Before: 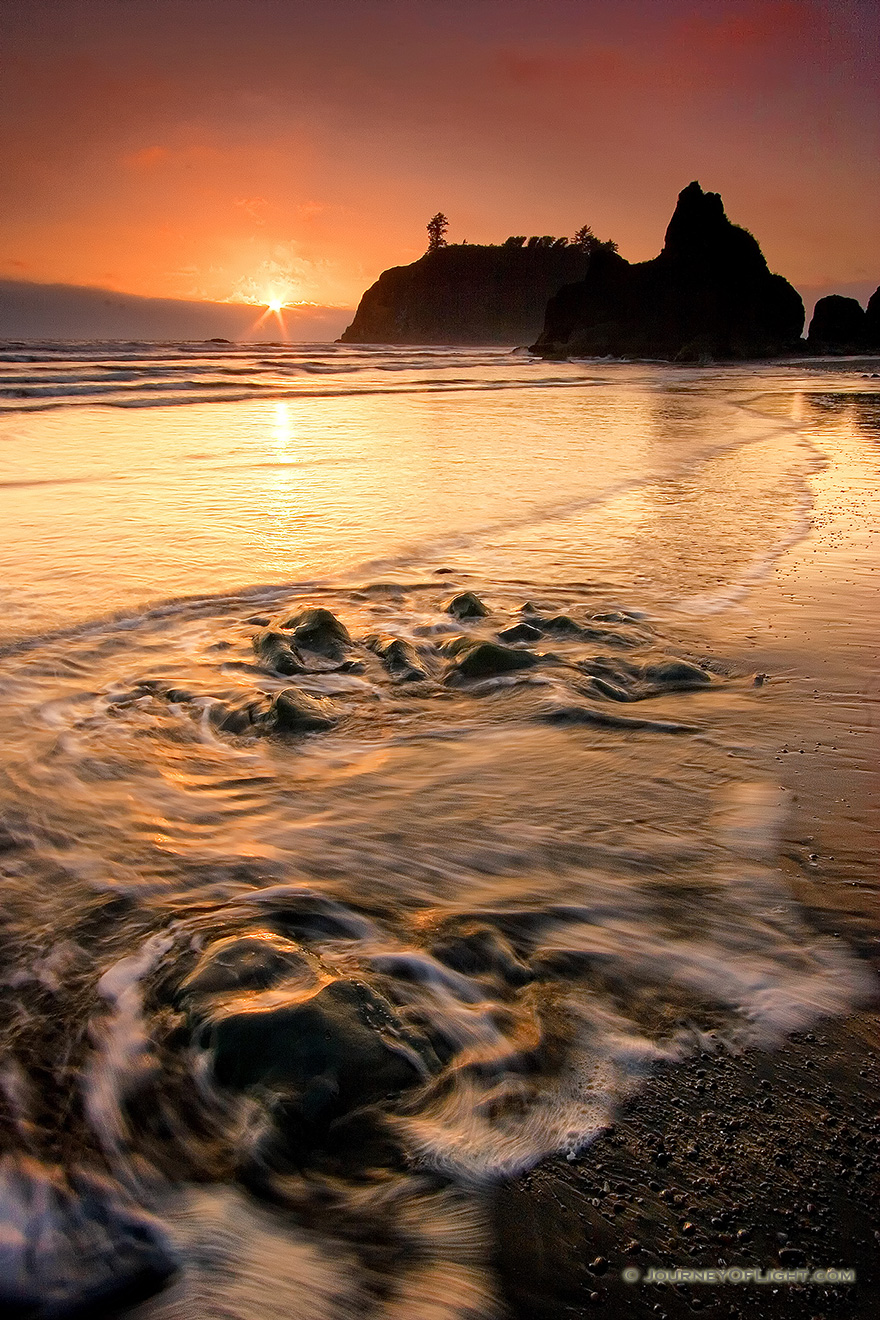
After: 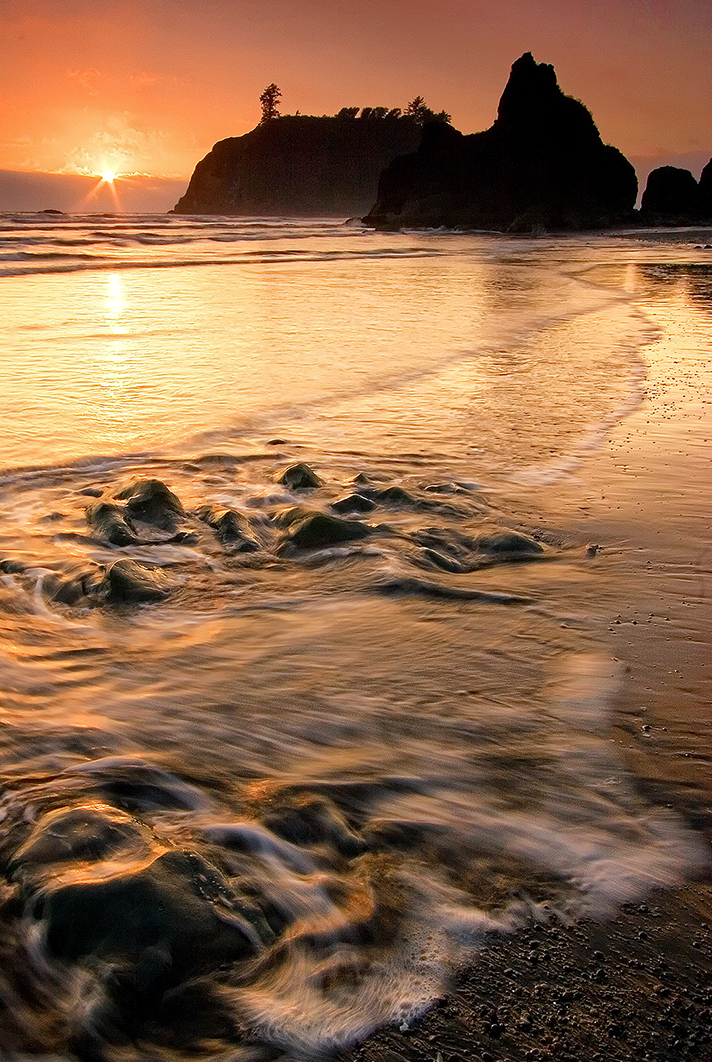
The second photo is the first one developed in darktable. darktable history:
tone equalizer: edges refinement/feathering 500, mask exposure compensation -1.57 EV, preserve details no
crop: left 19.028%, top 9.817%, right 0%, bottom 9.701%
